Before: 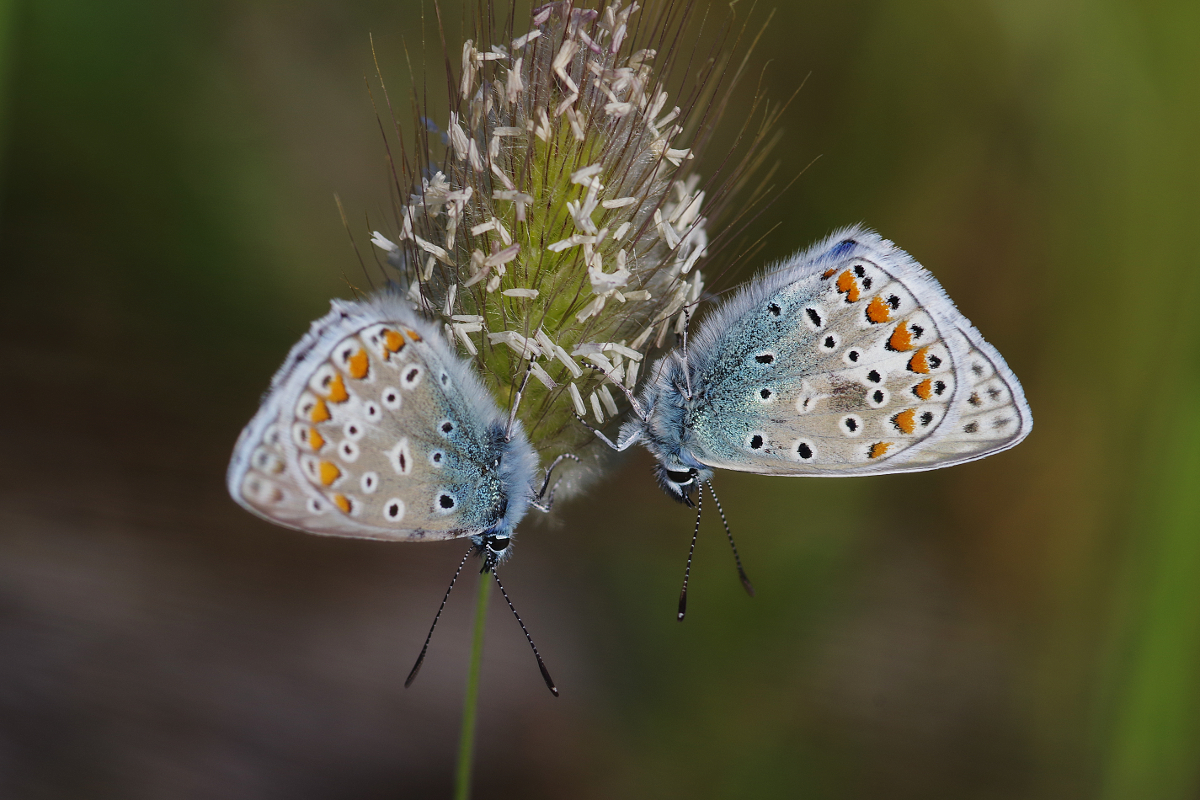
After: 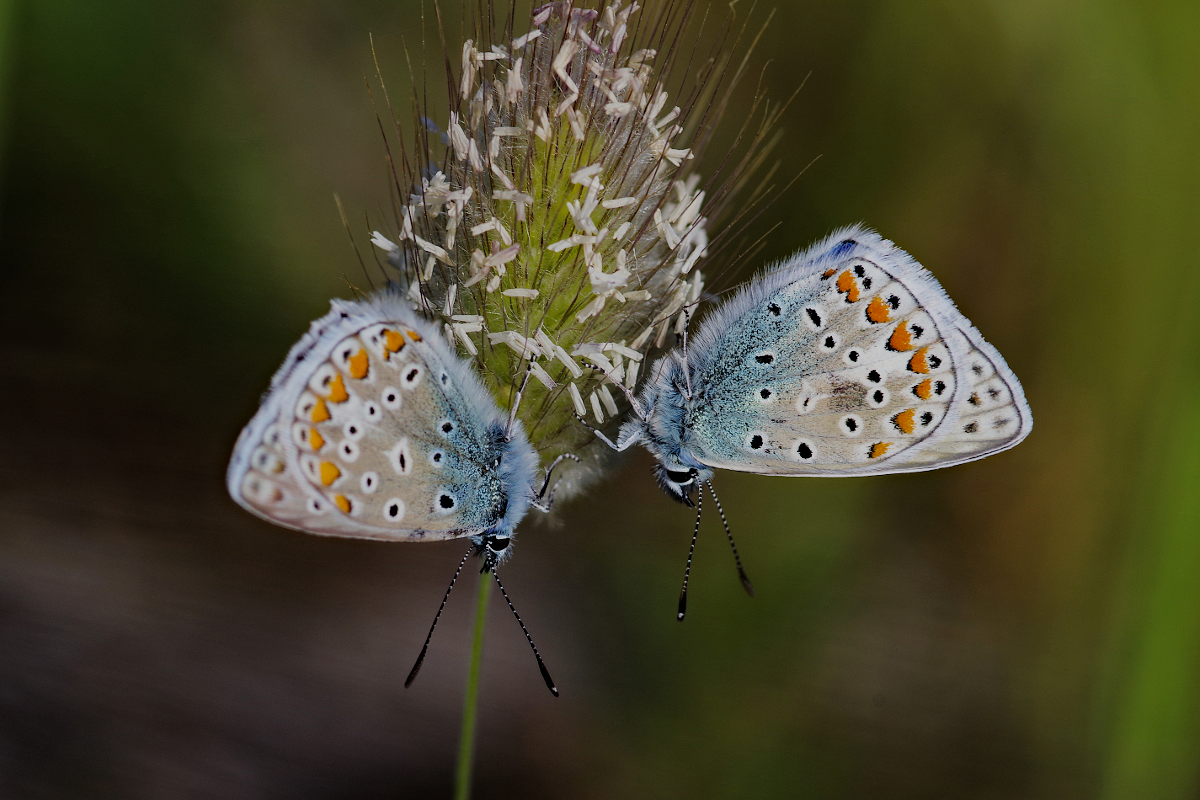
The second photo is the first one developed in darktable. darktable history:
haze removal: strength 0.289, distance 0.244, compatibility mode true, adaptive false
filmic rgb: black relative exposure -7.65 EV, white relative exposure 4.56 EV, hardness 3.61
